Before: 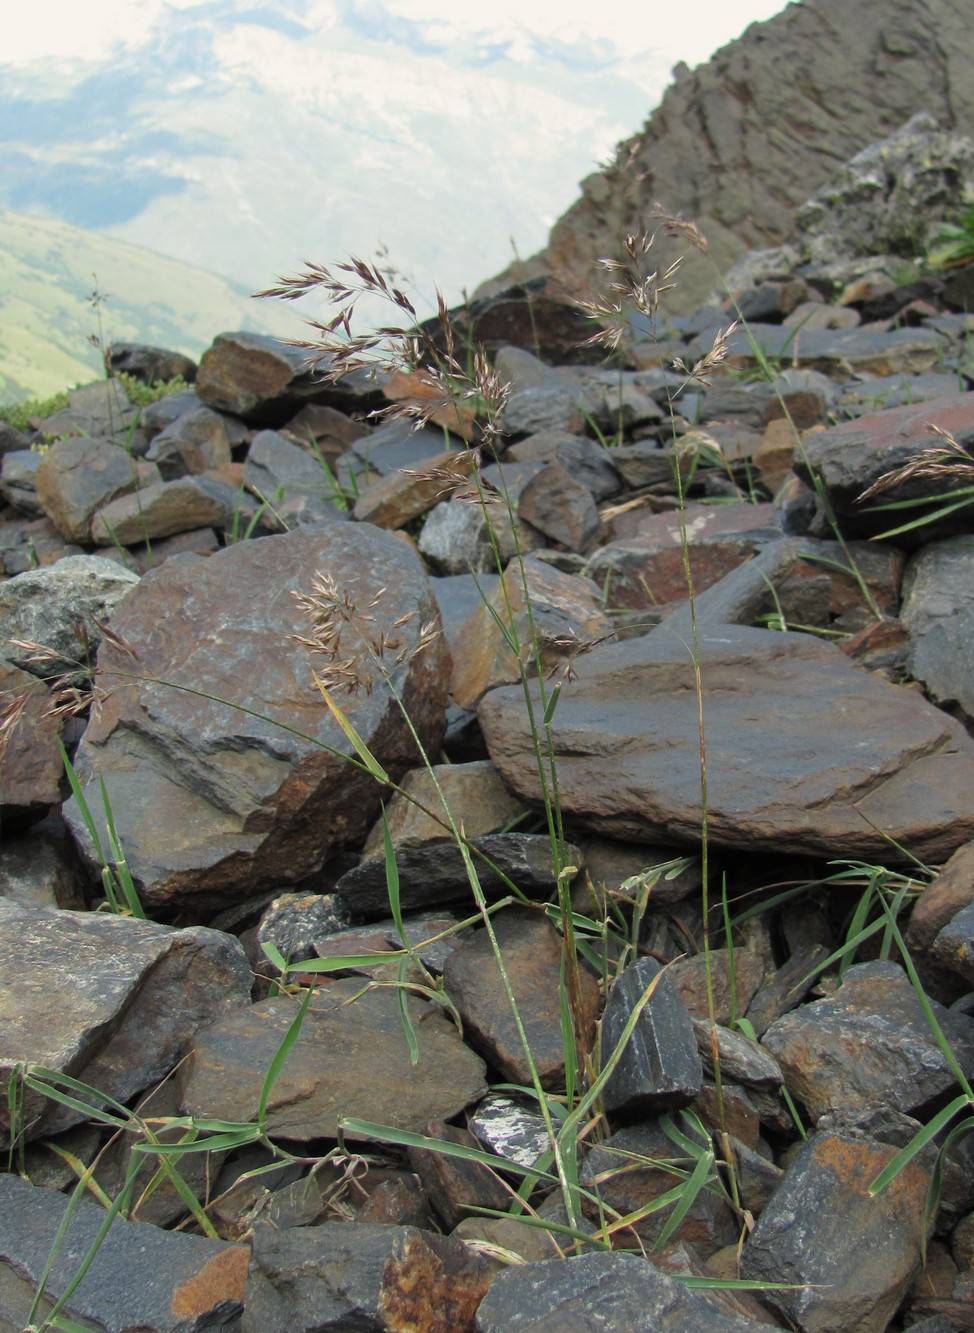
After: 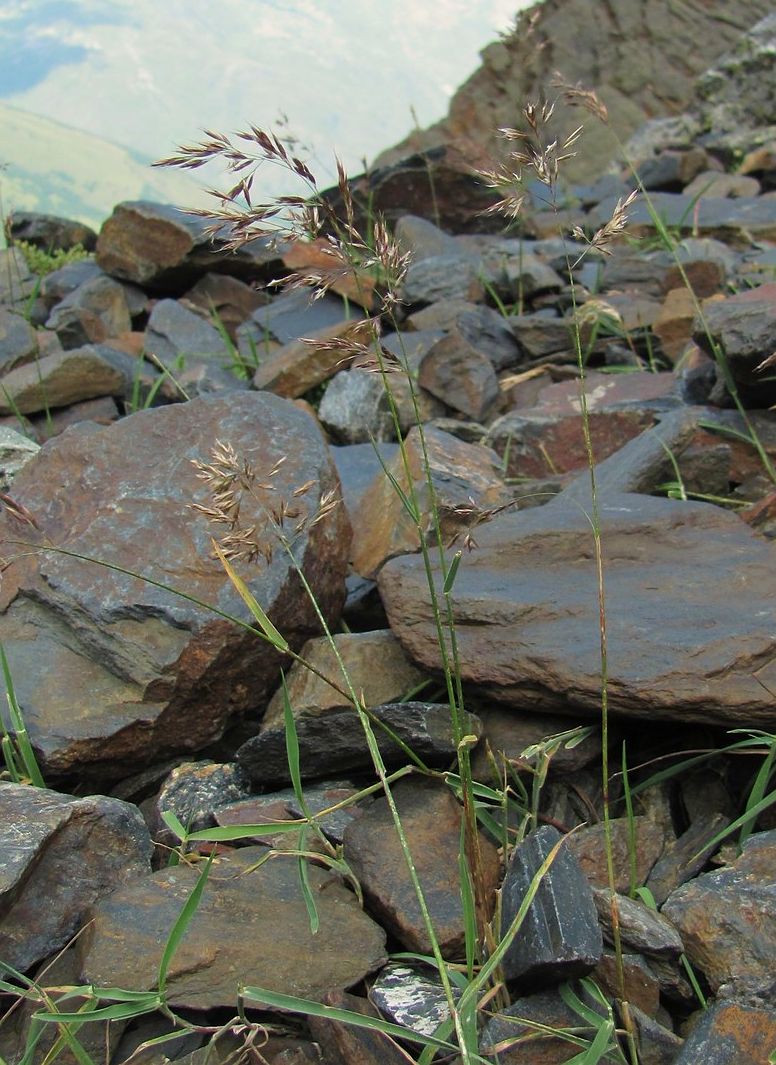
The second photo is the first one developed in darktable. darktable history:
velvia: on, module defaults
exposure: exposure -0.394 EV, compensate exposure bias true, compensate highlight preservation false
sharpen: radius 1.005
crop and rotate: left 10.364%, top 9.872%, right 9.936%, bottom 10.163%
